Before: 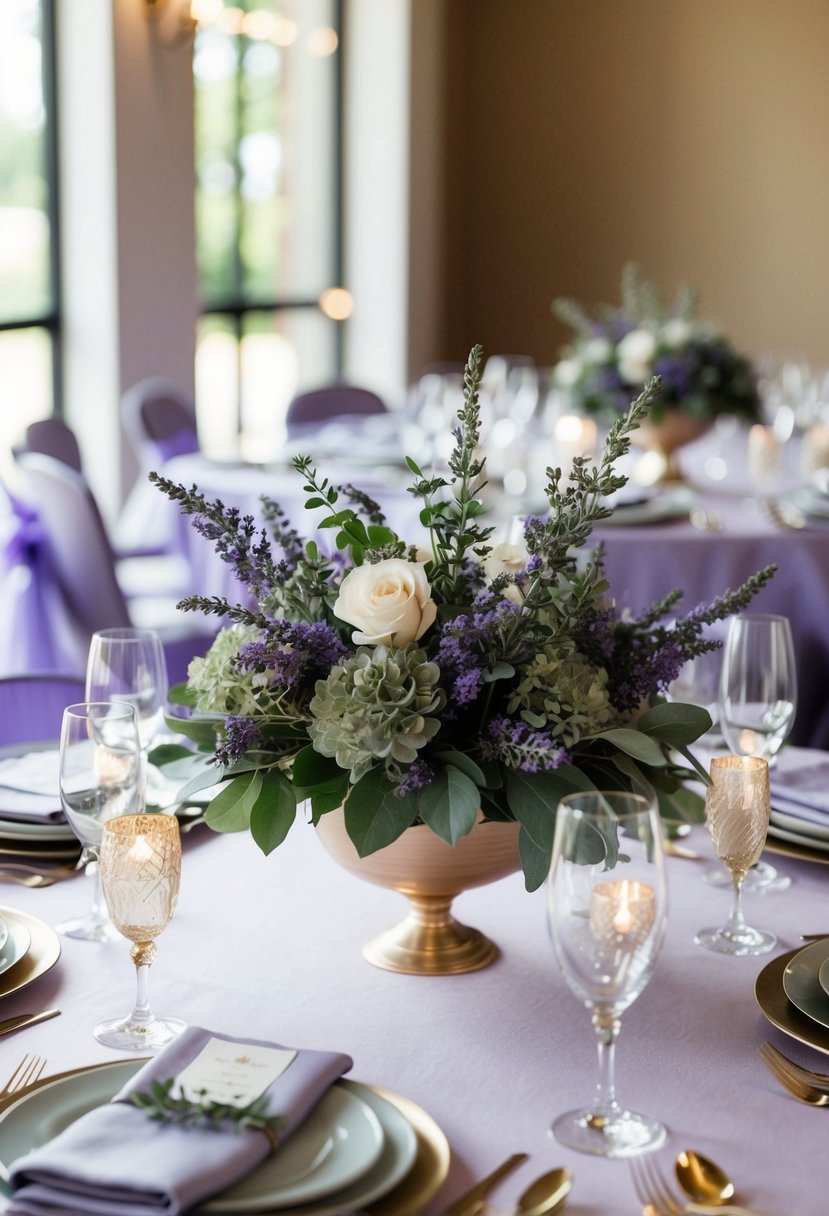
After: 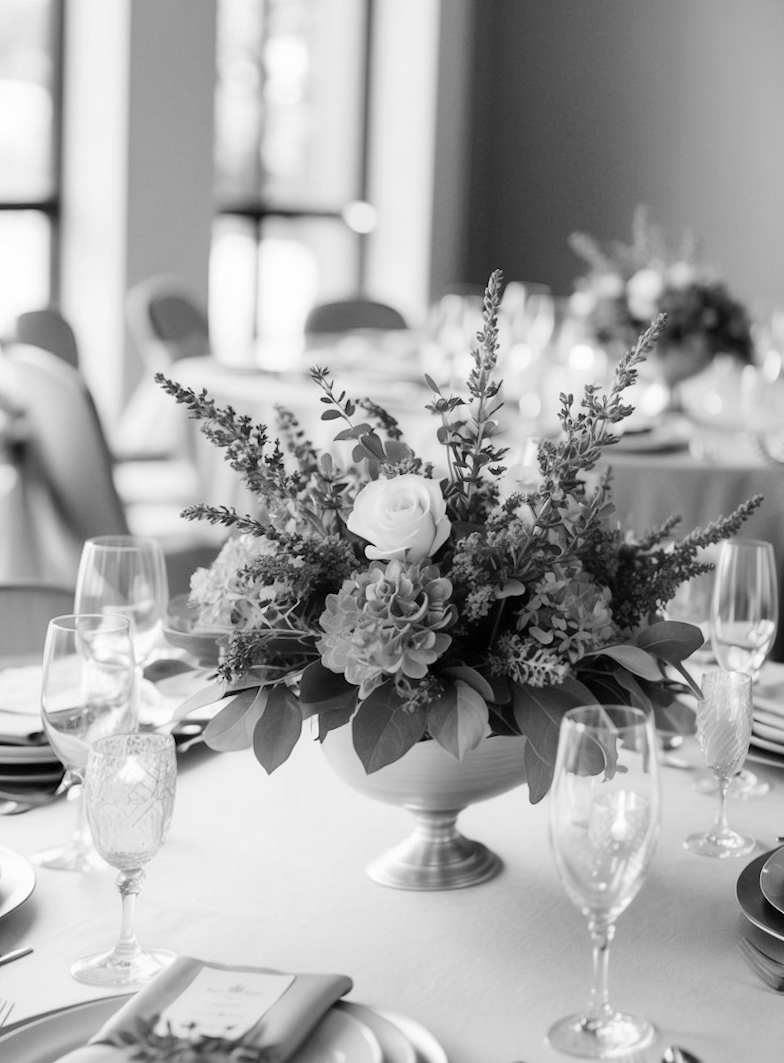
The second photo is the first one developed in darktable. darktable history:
monochrome: on, module defaults
crop and rotate: angle -1.69°
rotate and perspective: rotation -0.013°, lens shift (vertical) -0.027, lens shift (horizontal) 0.178, crop left 0.016, crop right 0.989, crop top 0.082, crop bottom 0.918
base curve: curves: ch0 [(0, 0) (0.158, 0.273) (0.879, 0.895) (1, 1)], preserve colors none
